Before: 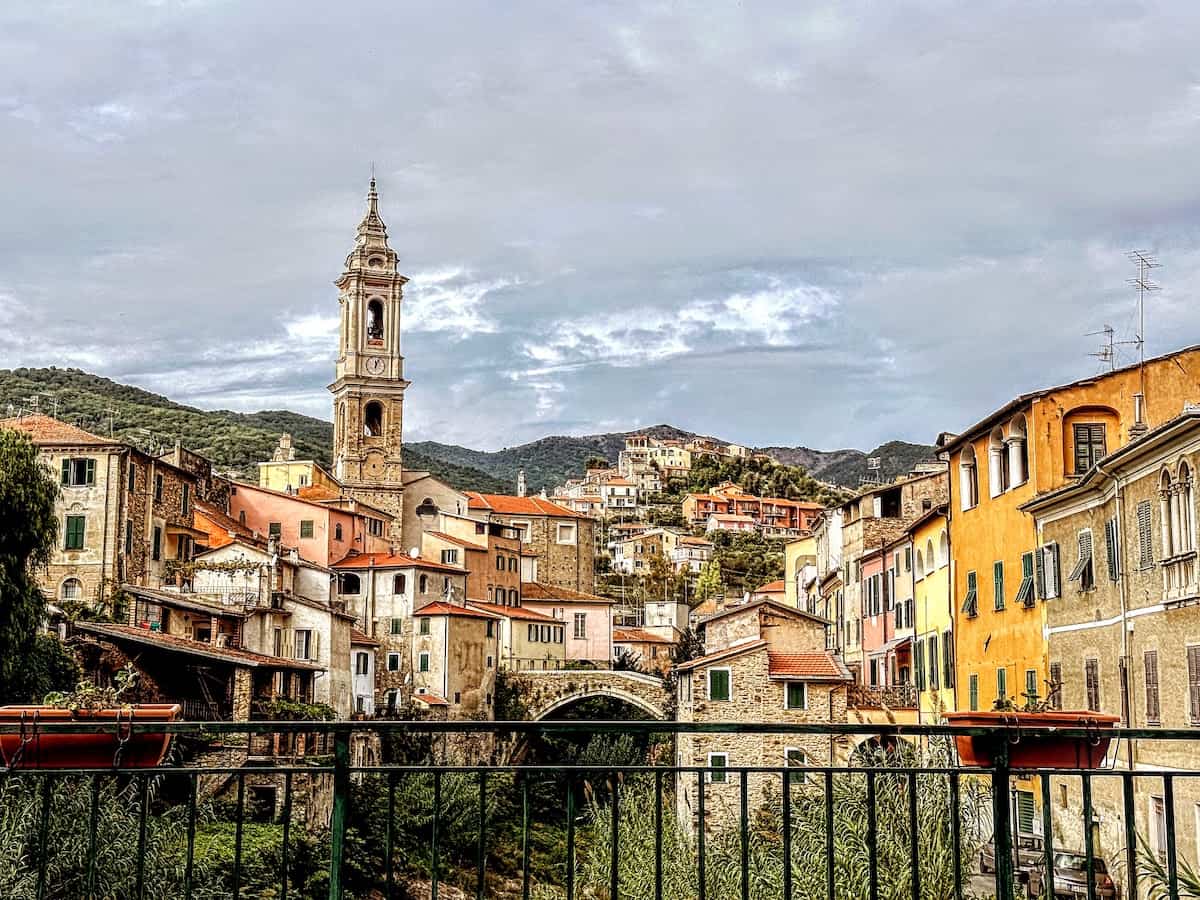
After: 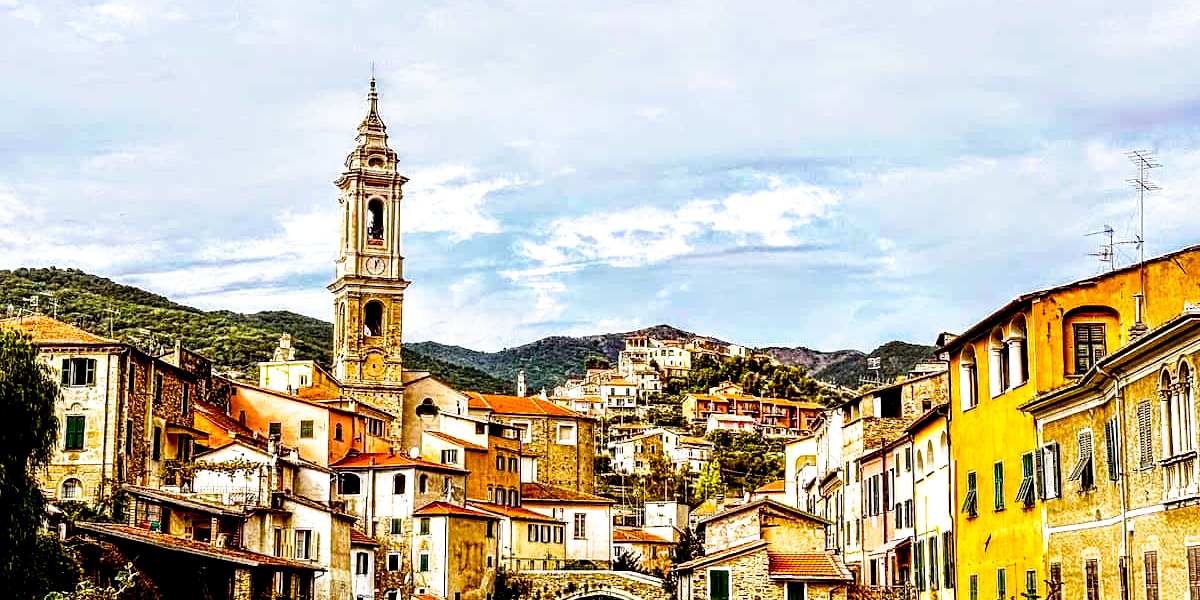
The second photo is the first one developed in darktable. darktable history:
crop: top 11.166%, bottom 22.168%
color balance rgb: linear chroma grading › global chroma 9%, perceptual saturation grading › global saturation 36%, perceptual saturation grading › shadows 35%, perceptual brilliance grading › global brilliance 15%, perceptual brilliance grading › shadows -35%, global vibrance 15%
filmic rgb: black relative exposure -6.3 EV, white relative exposure 2.8 EV, threshold 3 EV, target black luminance 0%, hardness 4.6, latitude 67.35%, contrast 1.292, shadows ↔ highlights balance -3.5%, preserve chrominance no, color science v4 (2020), contrast in shadows soft, enable highlight reconstruction true
